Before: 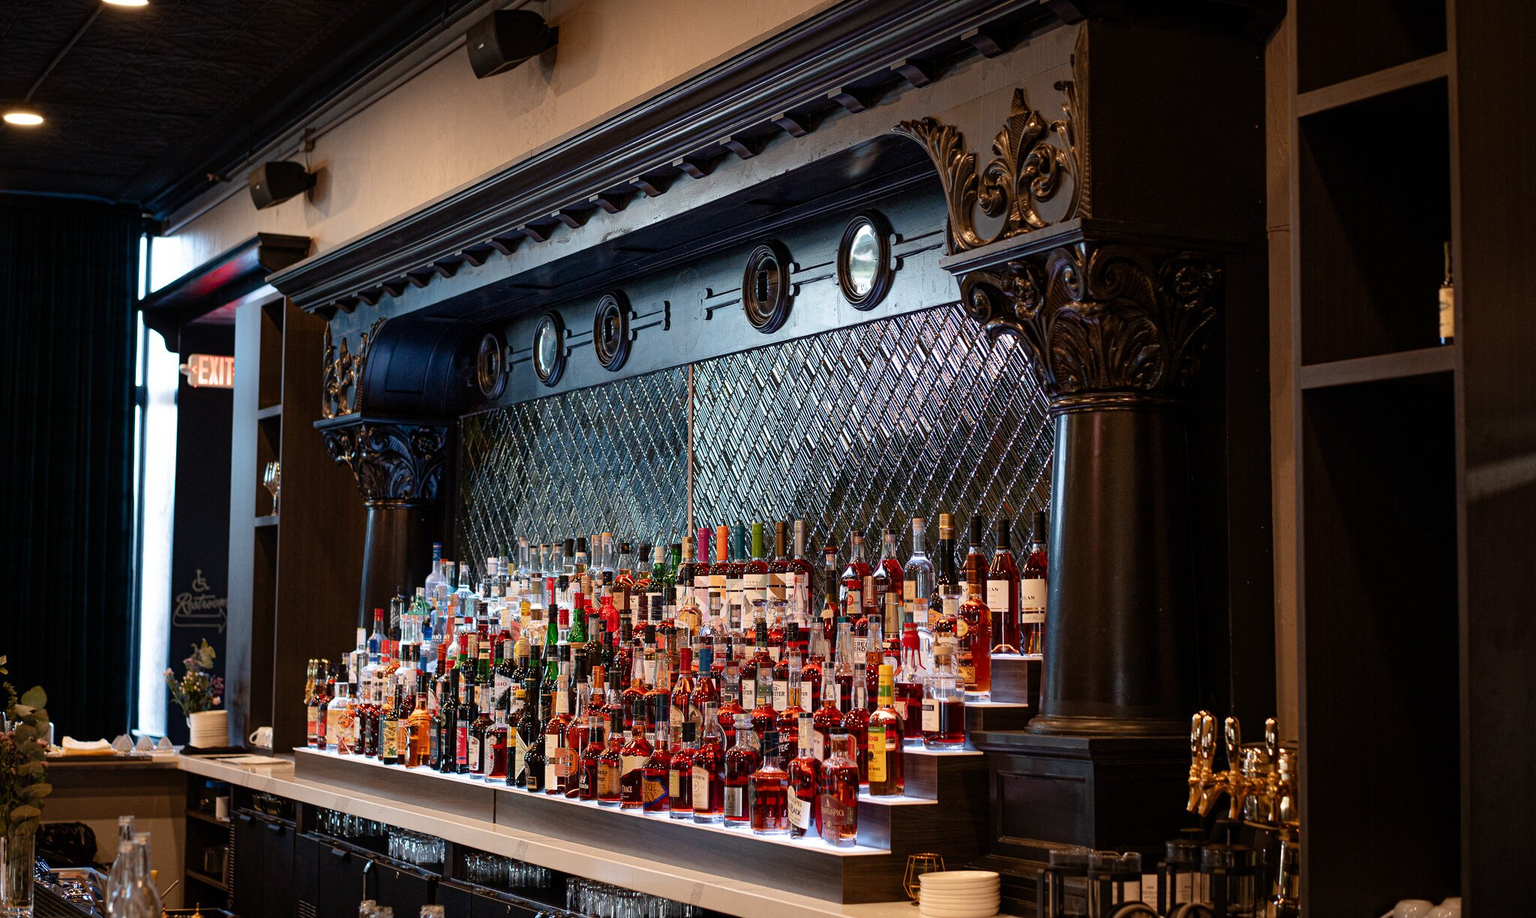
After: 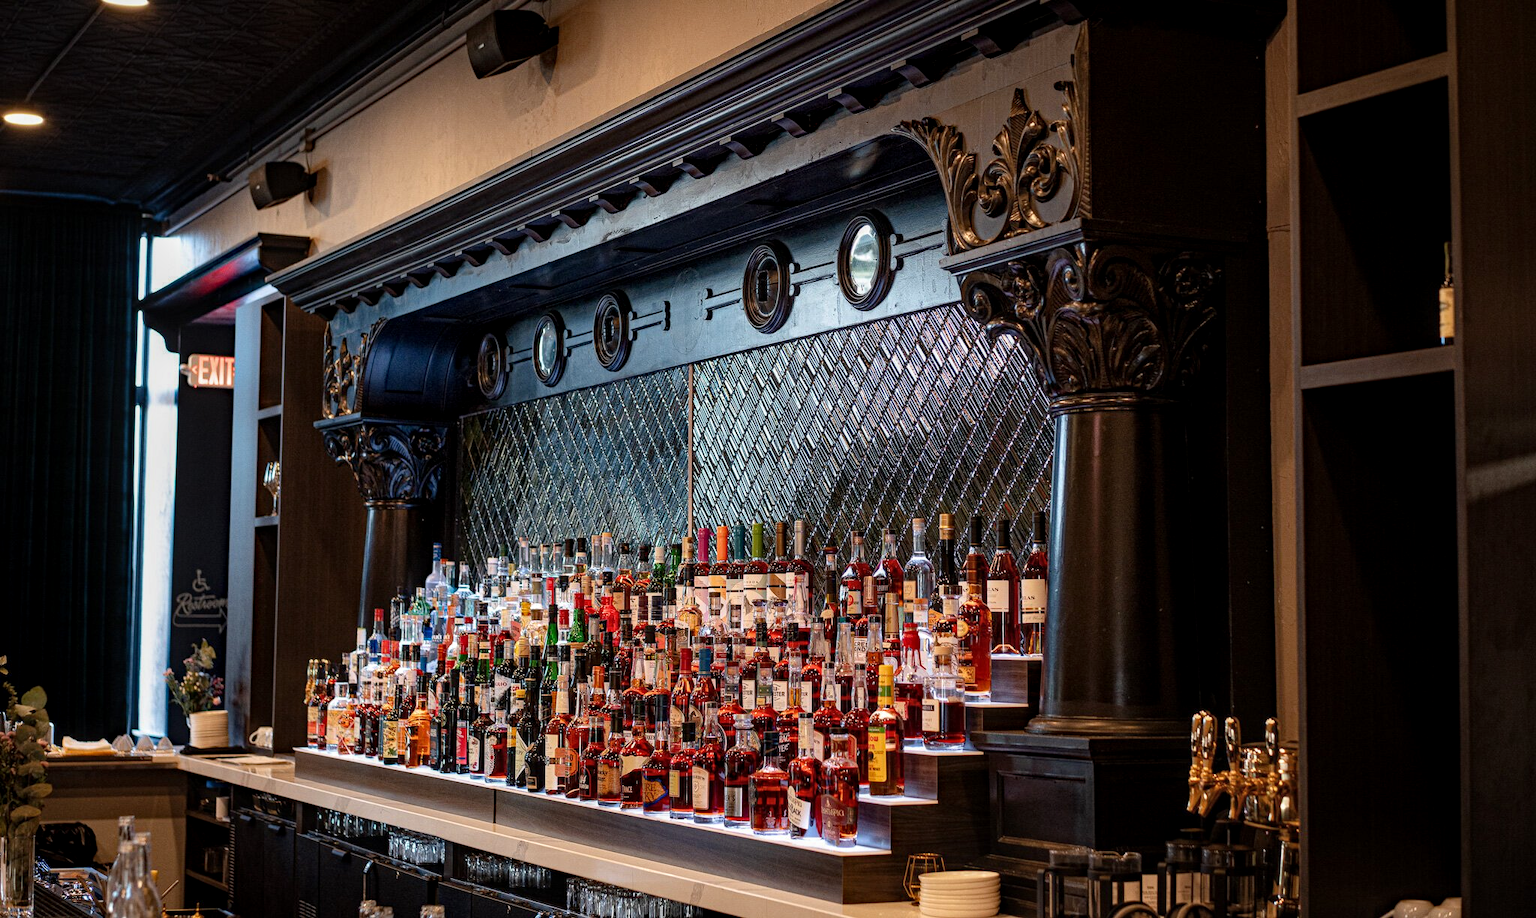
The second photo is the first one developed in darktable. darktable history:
local contrast: detail 130%
haze removal: adaptive false
